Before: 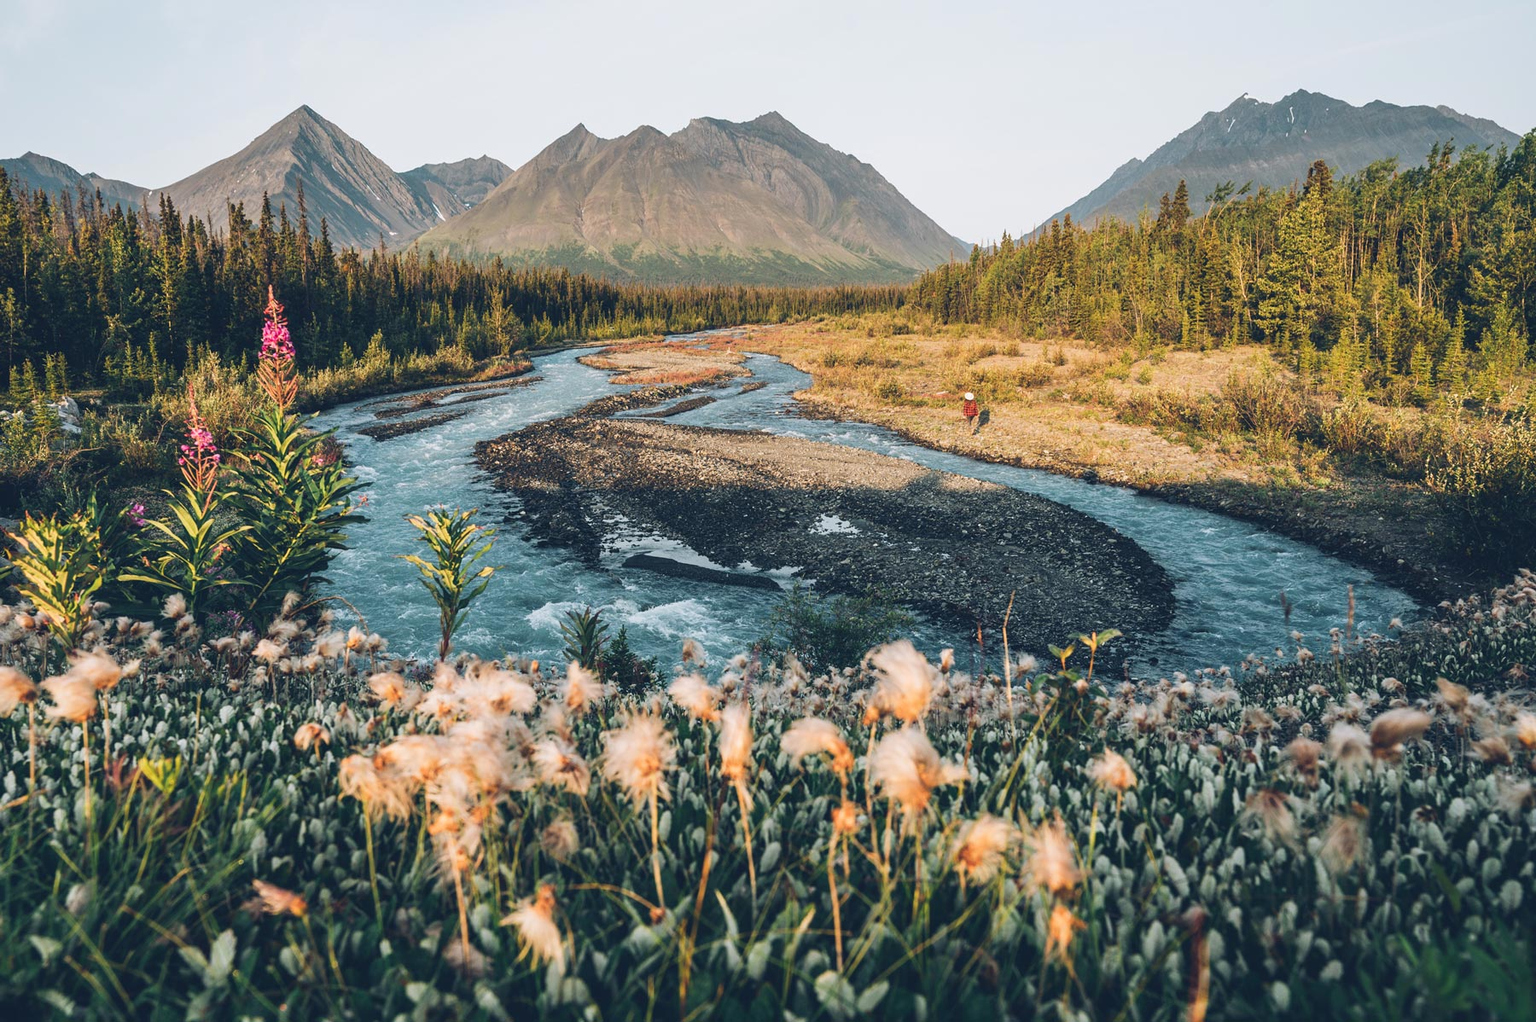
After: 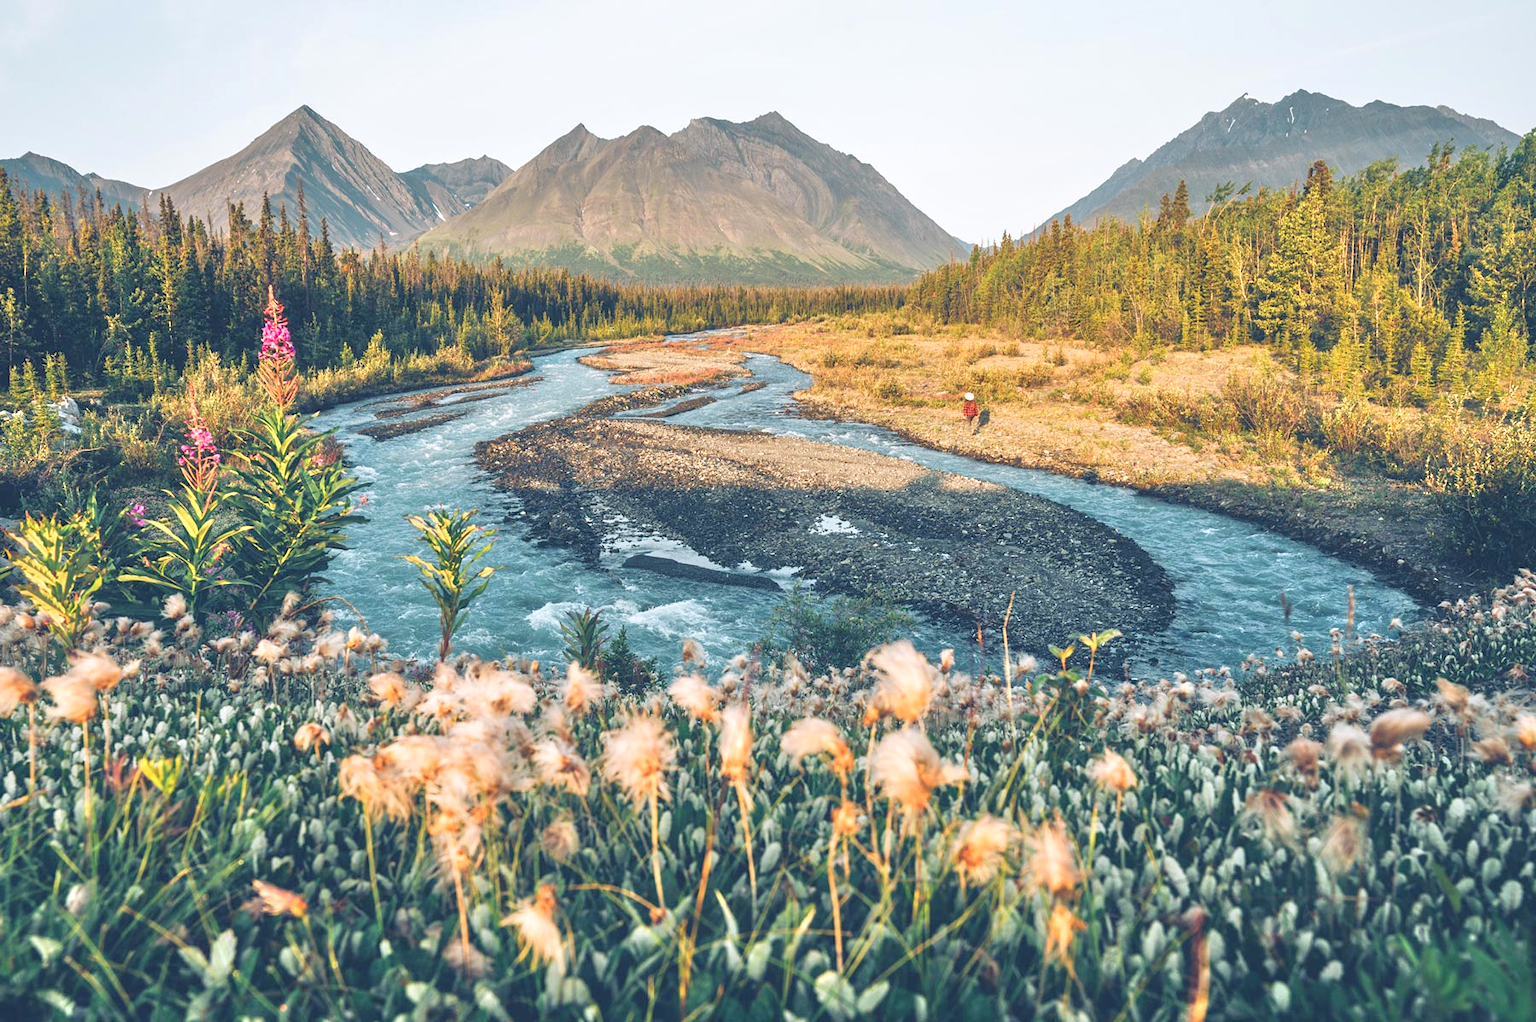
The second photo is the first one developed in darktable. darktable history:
exposure: exposure 0.2 EV, compensate highlight preservation false
tone equalizer: -7 EV 0.15 EV, -6 EV 0.6 EV, -5 EV 1.15 EV, -4 EV 1.33 EV, -3 EV 1.15 EV, -2 EV 0.6 EV, -1 EV 0.15 EV, mask exposure compensation -0.5 EV
